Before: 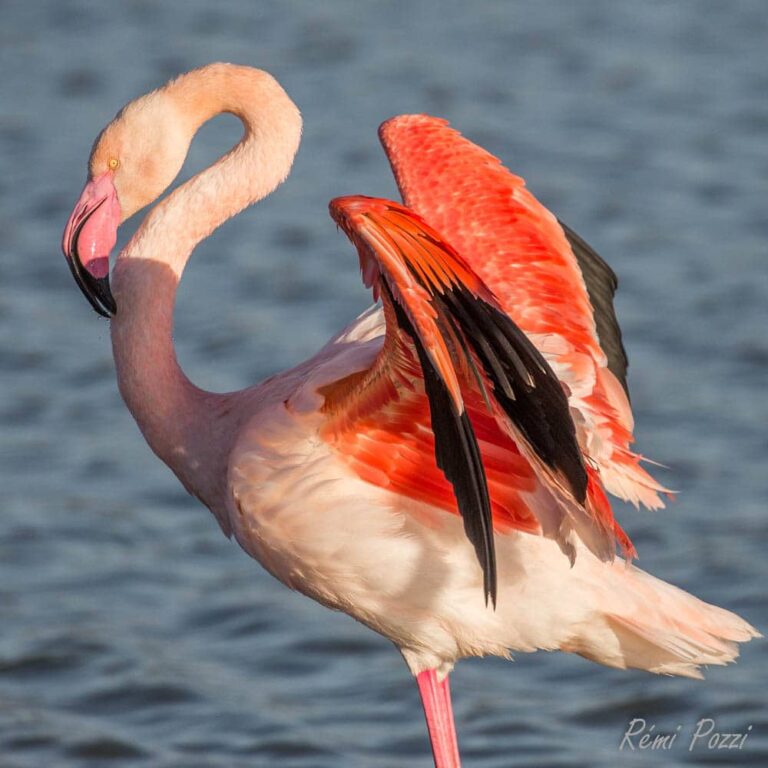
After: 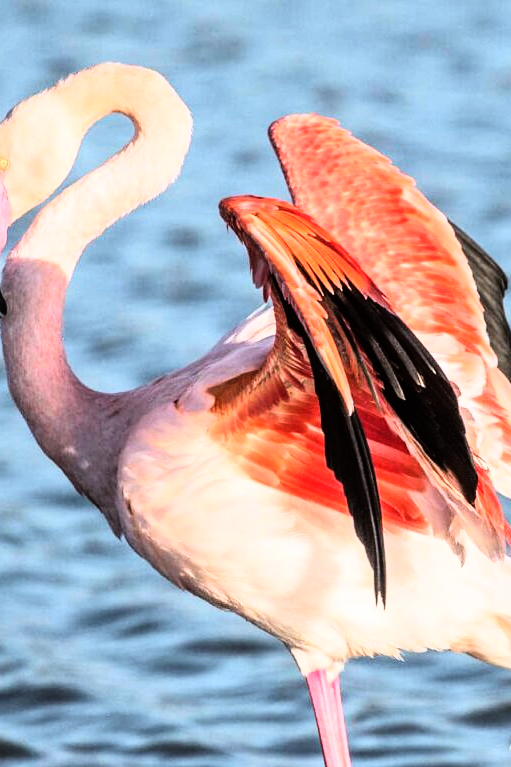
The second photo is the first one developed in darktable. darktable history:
crop and rotate: left 14.385%, right 18.948%
rgb curve: curves: ch0 [(0, 0) (0.21, 0.15) (0.24, 0.21) (0.5, 0.75) (0.75, 0.96) (0.89, 0.99) (1, 1)]; ch1 [(0, 0.02) (0.21, 0.13) (0.25, 0.2) (0.5, 0.67) (0.75, 0.9) (0.89, 0.97) (1, 1)]; ch2 [(0, 0.02) (0.21, 0.13) (0.25, 0.2) (0.5, 0.67) (0.75, 0.9) (0.89, 0.97) (1, 1)], compensate middle gray true
color correction: highlights a* -4.18, highlights b* -10.81
